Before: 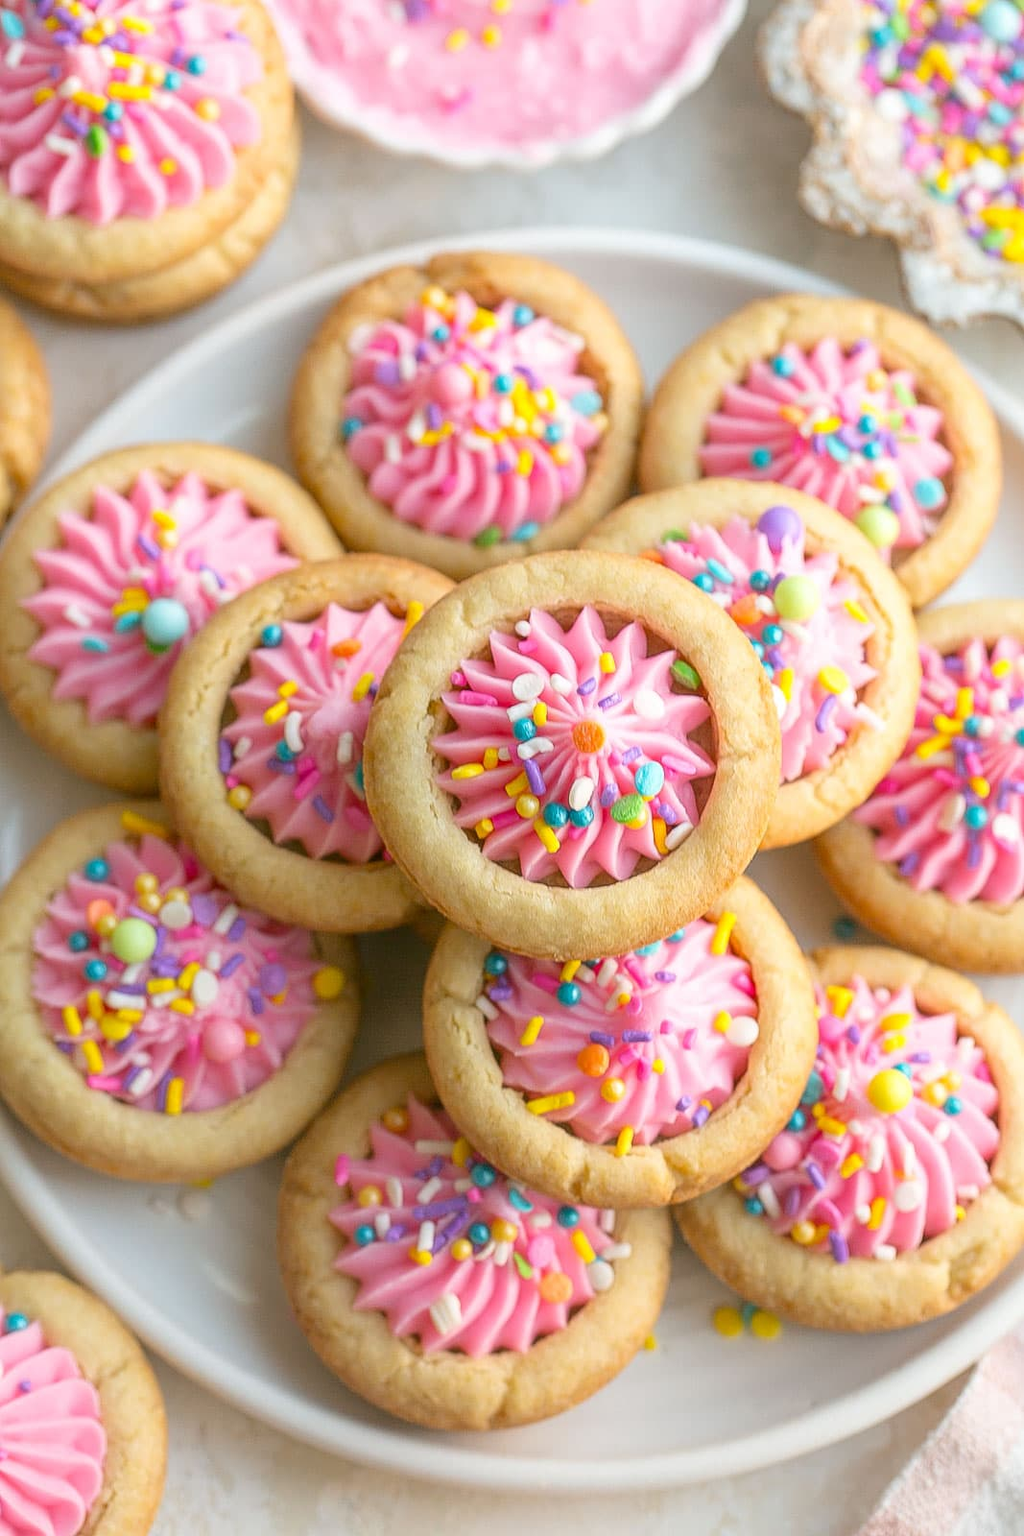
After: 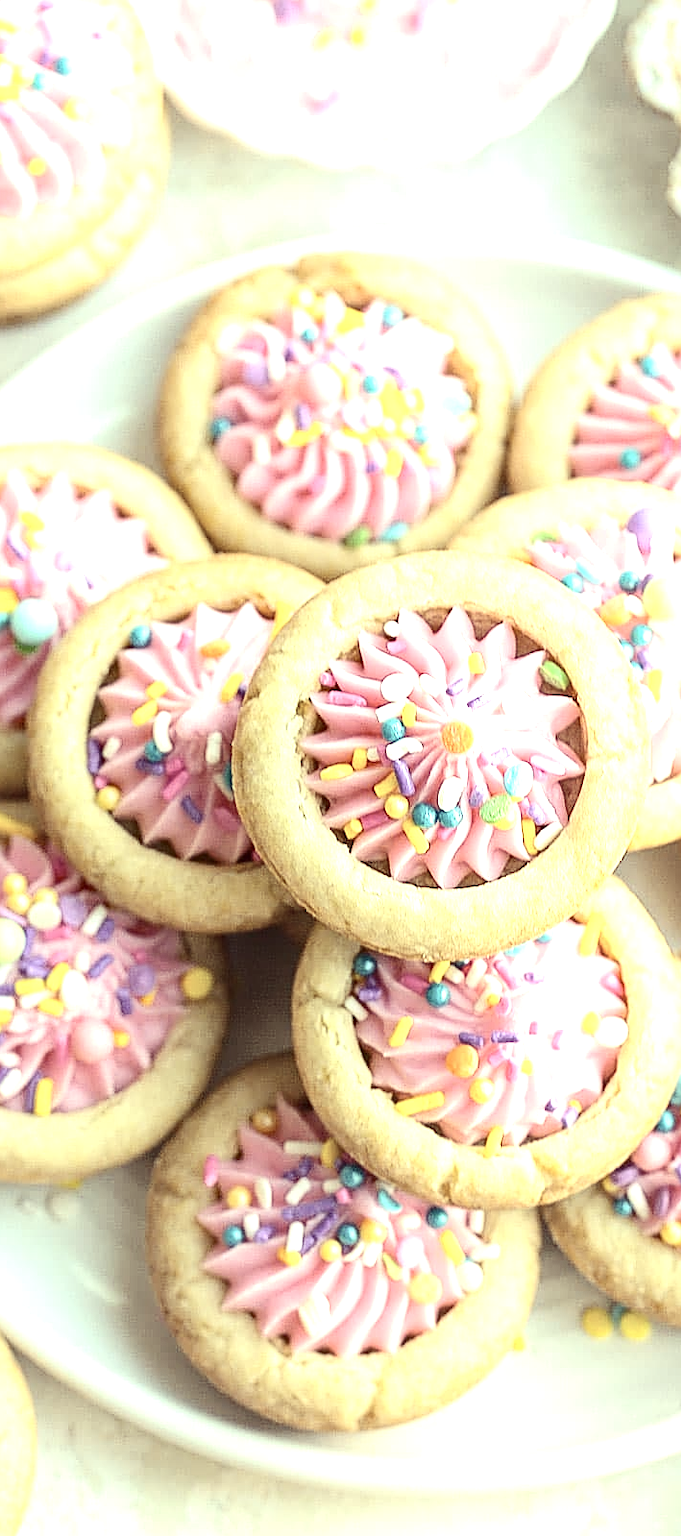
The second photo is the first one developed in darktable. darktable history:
contrast brightness saturation: contrast 0.211, brightness -0.105, saturation 0.21
exposure: black level correction 0, exposure 1.2 EV, compensate exposure bias true, compensate highlight preservation false
haze removal: compatibility mode true, adaptive false
crop and rotate: left 12.906%, right 20.553%
color correction: highlights a* -20.67, highlights b* 20.57, shadows a* 19.95, shadows b* -19.85, saturation 0.436
sharpen: on, module defaults
